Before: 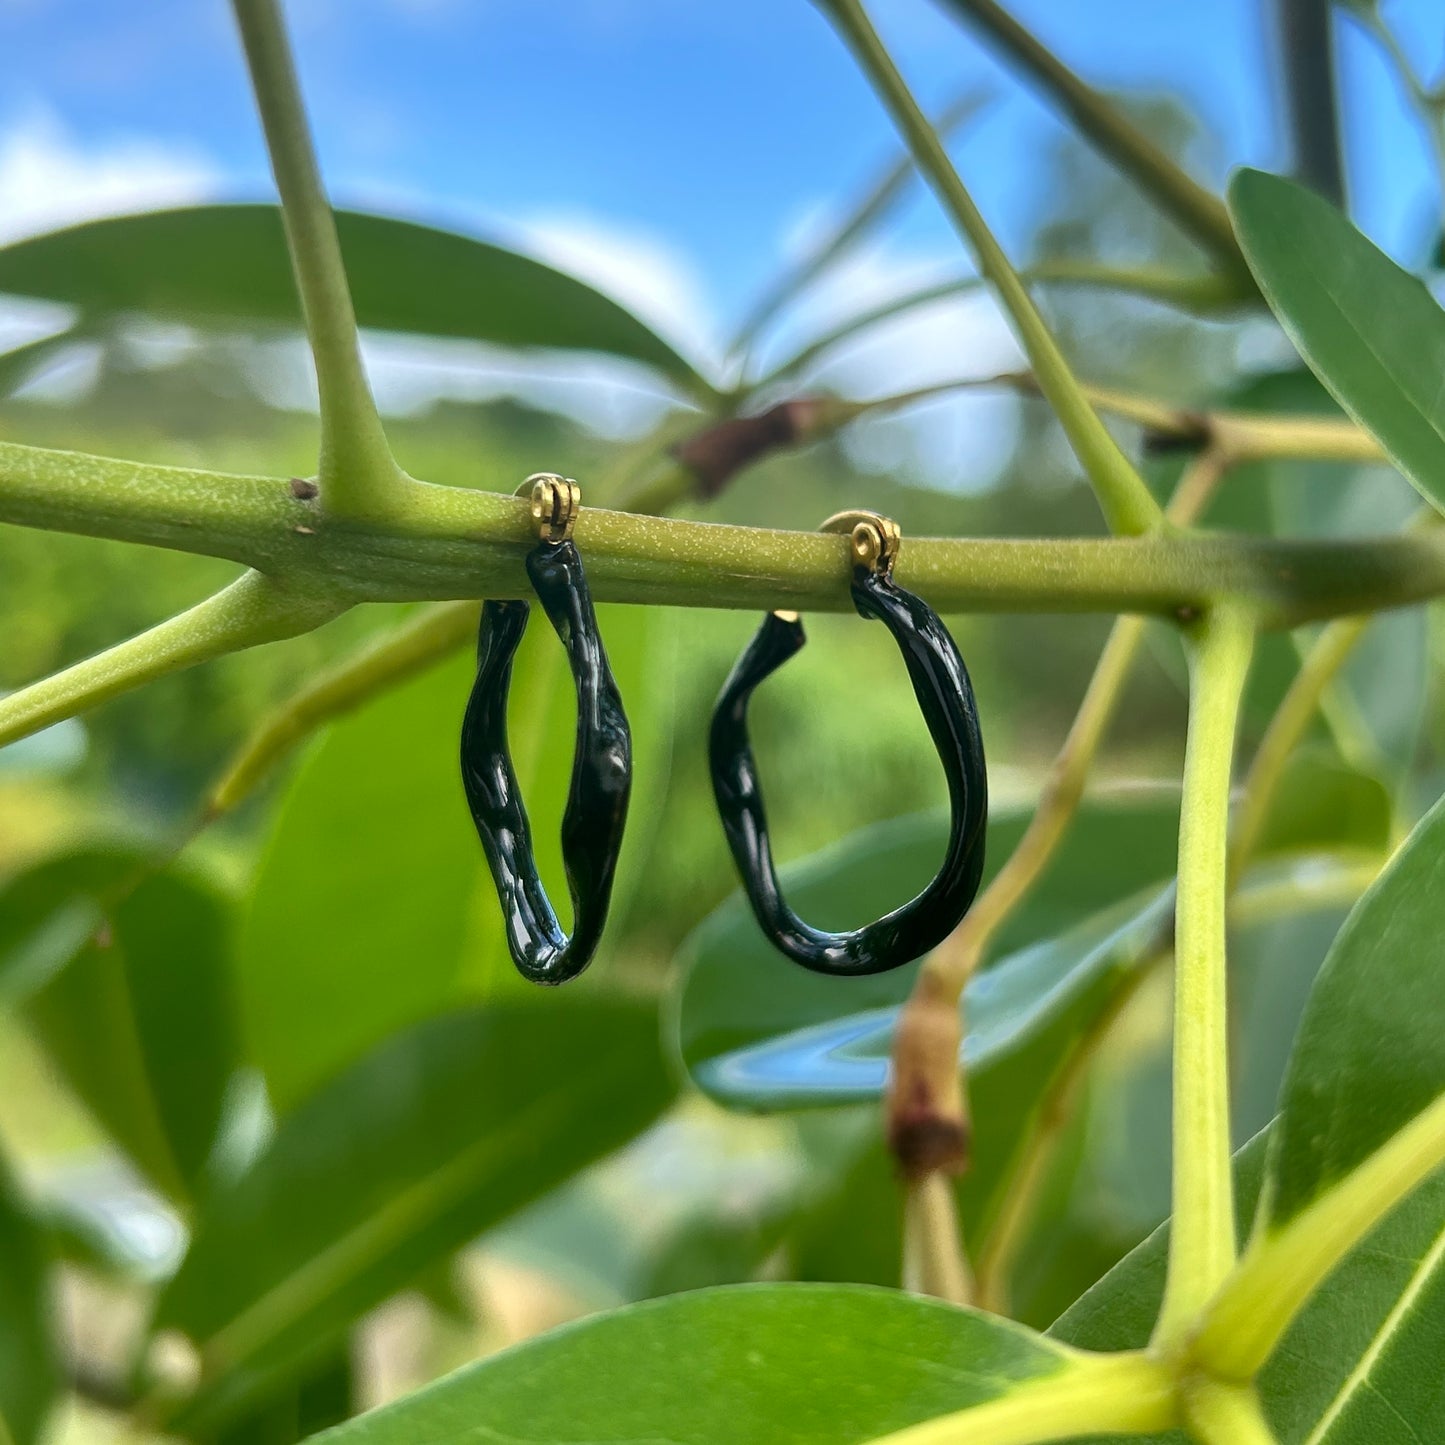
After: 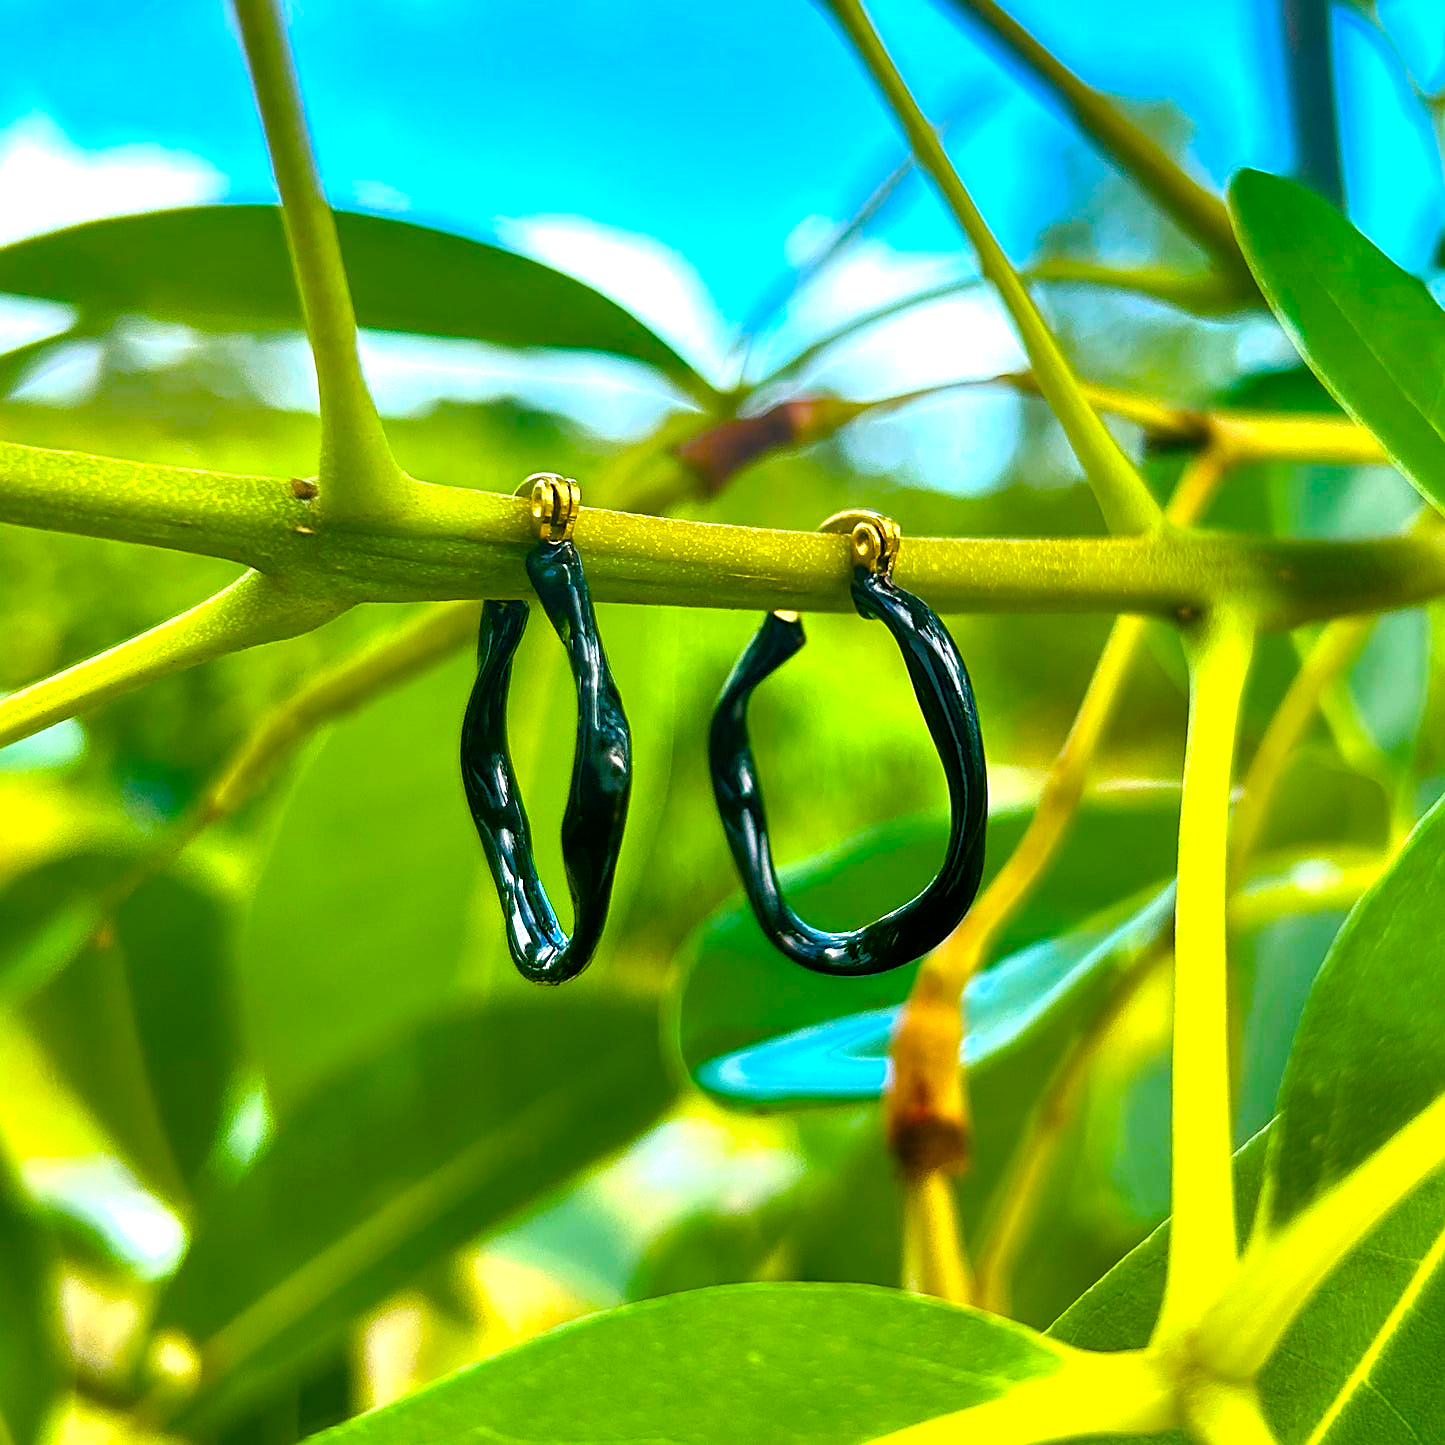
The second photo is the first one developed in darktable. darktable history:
color balance rgb: linear chroma grading › global chroma 25%, perceptual saturation grading › global saturation 40%, perceptual saturation grading › highlights -50%, perceptual saturation grading › shadows 30%, perceptual brilliance grading › global brilliance 25%, global vibrance 60%
sharpen: on, module defaults
exposure: black level correction 0.001, compensate highlight preservation false
